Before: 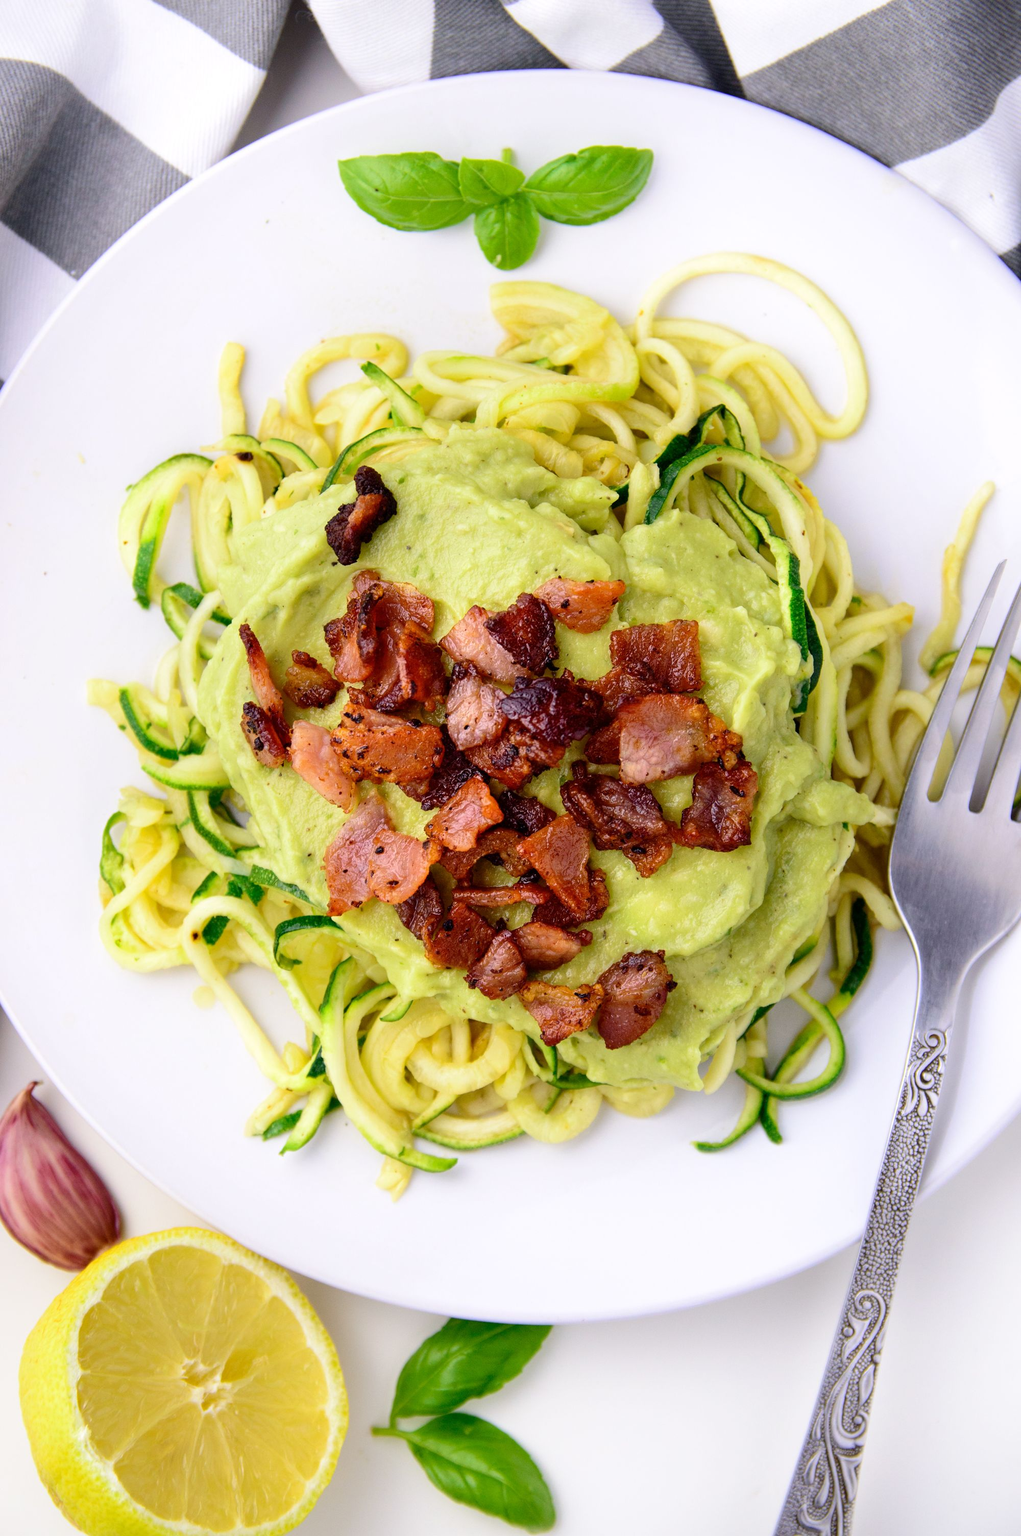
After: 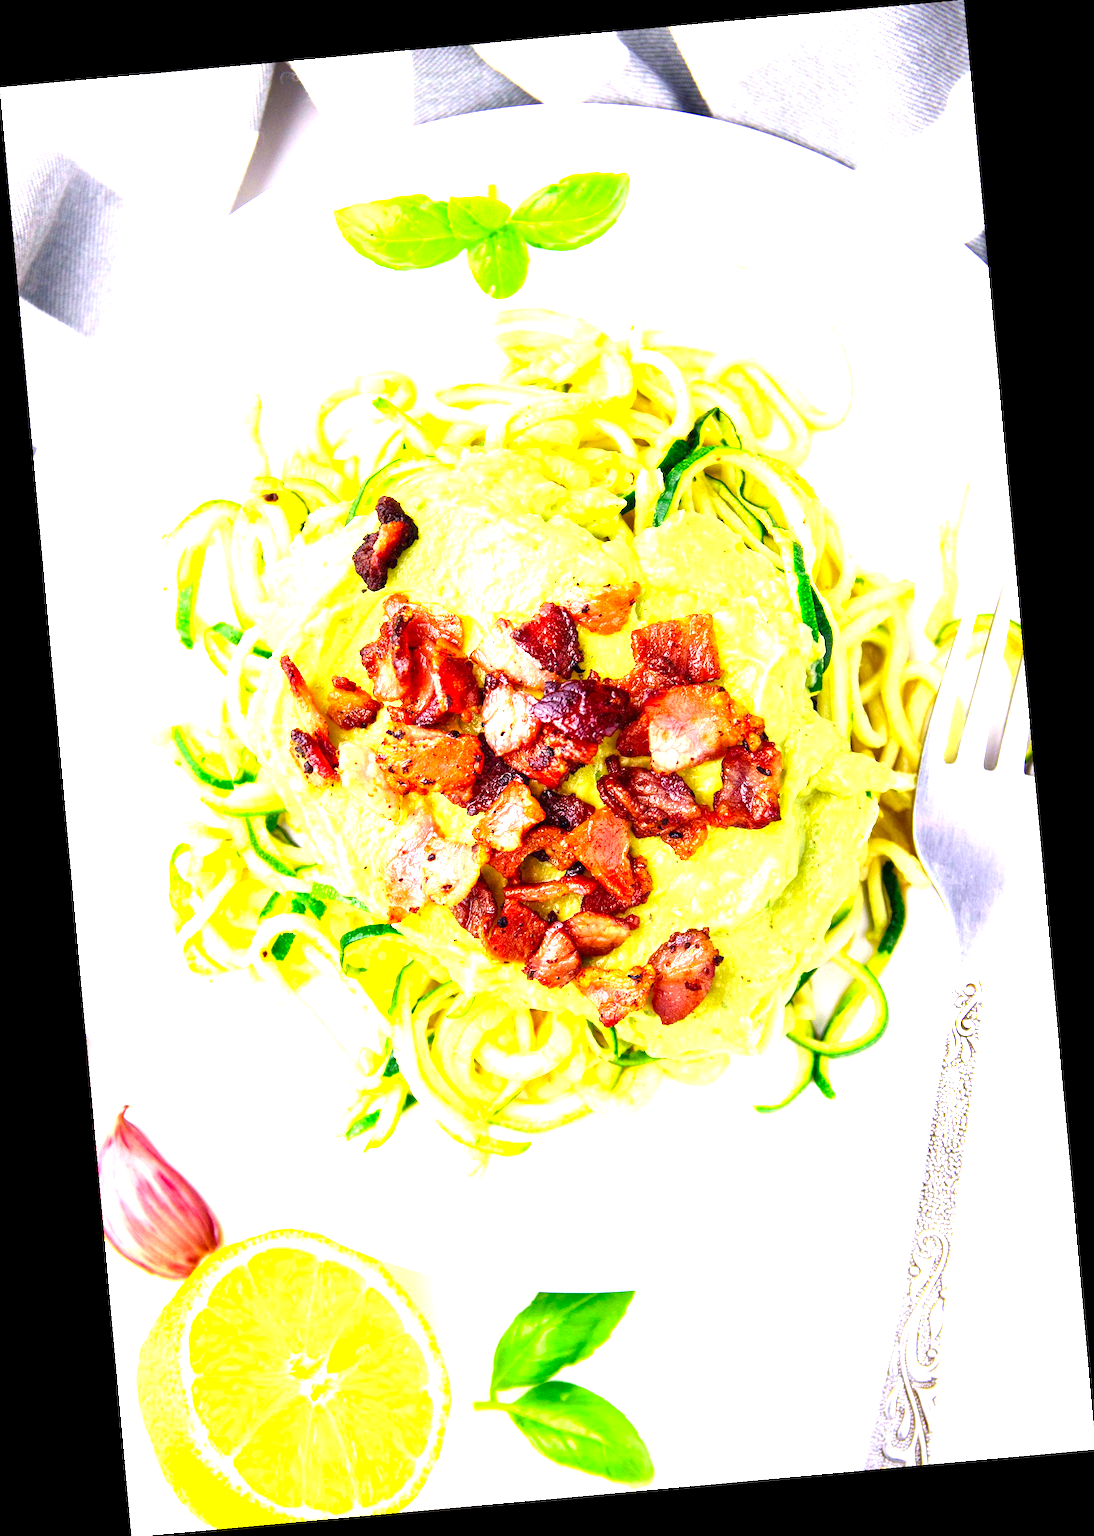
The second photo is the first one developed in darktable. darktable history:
exposure: exposure 2 EV, compensate highlight preservation false
contrast brightness saturation: saturation 0.18
rotate and perspective: rotation -5.2°, automatic cropping off
